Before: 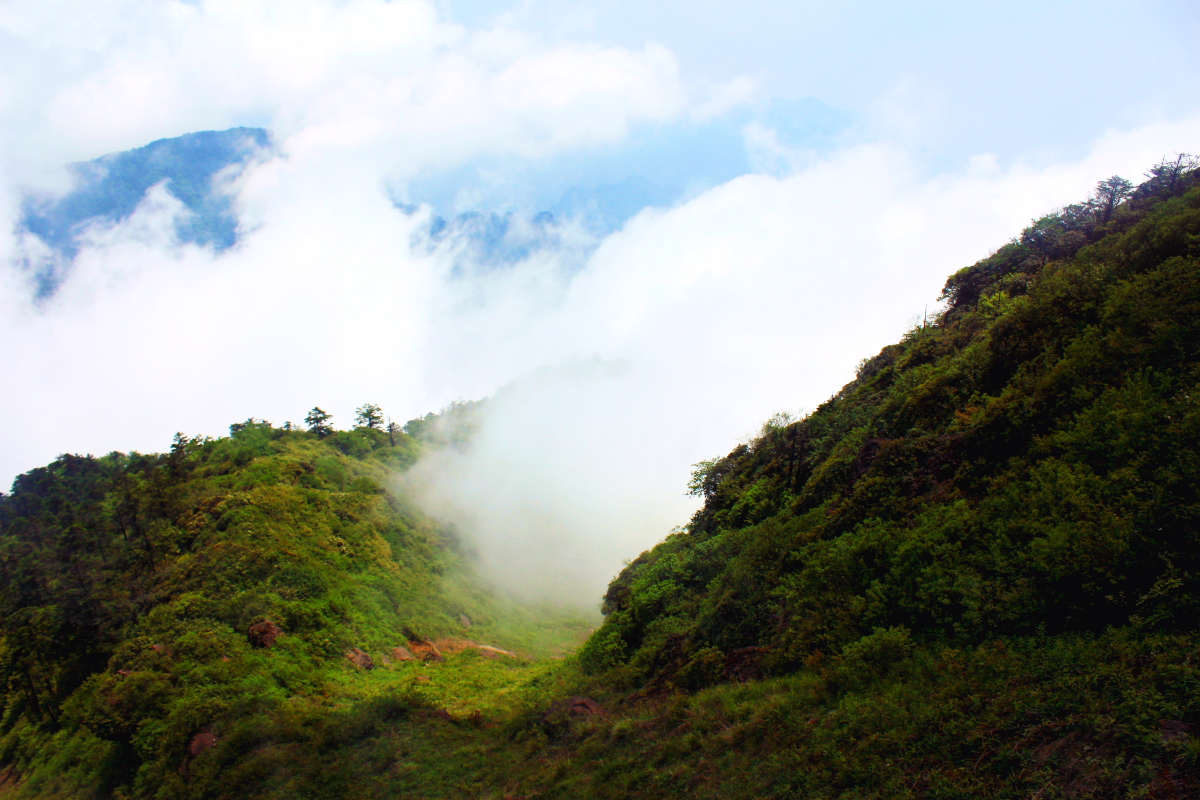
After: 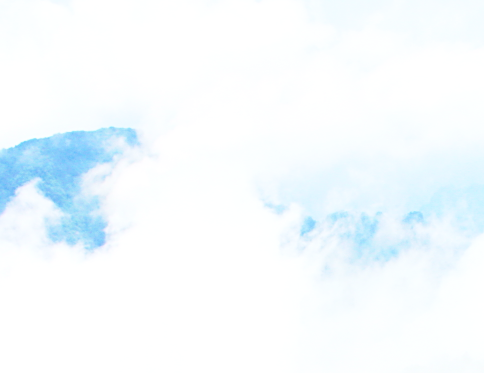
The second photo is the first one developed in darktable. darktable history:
crop and rotate: left 10.841%, top 0.081%, right 48.805%, bottom 53.276%
contrast brightness saturation: contrast 0.095, brightness 0.034, saturation 0.092
local contrast: on, module defaults
sharpen: on, module defaults
base curve: curves: ch0 [(0, 0) (0.028, 0.03) (0.121, 0.232) (0.46, 0.748) (0.859, 0.968) (1, 1)], preserve colors none
